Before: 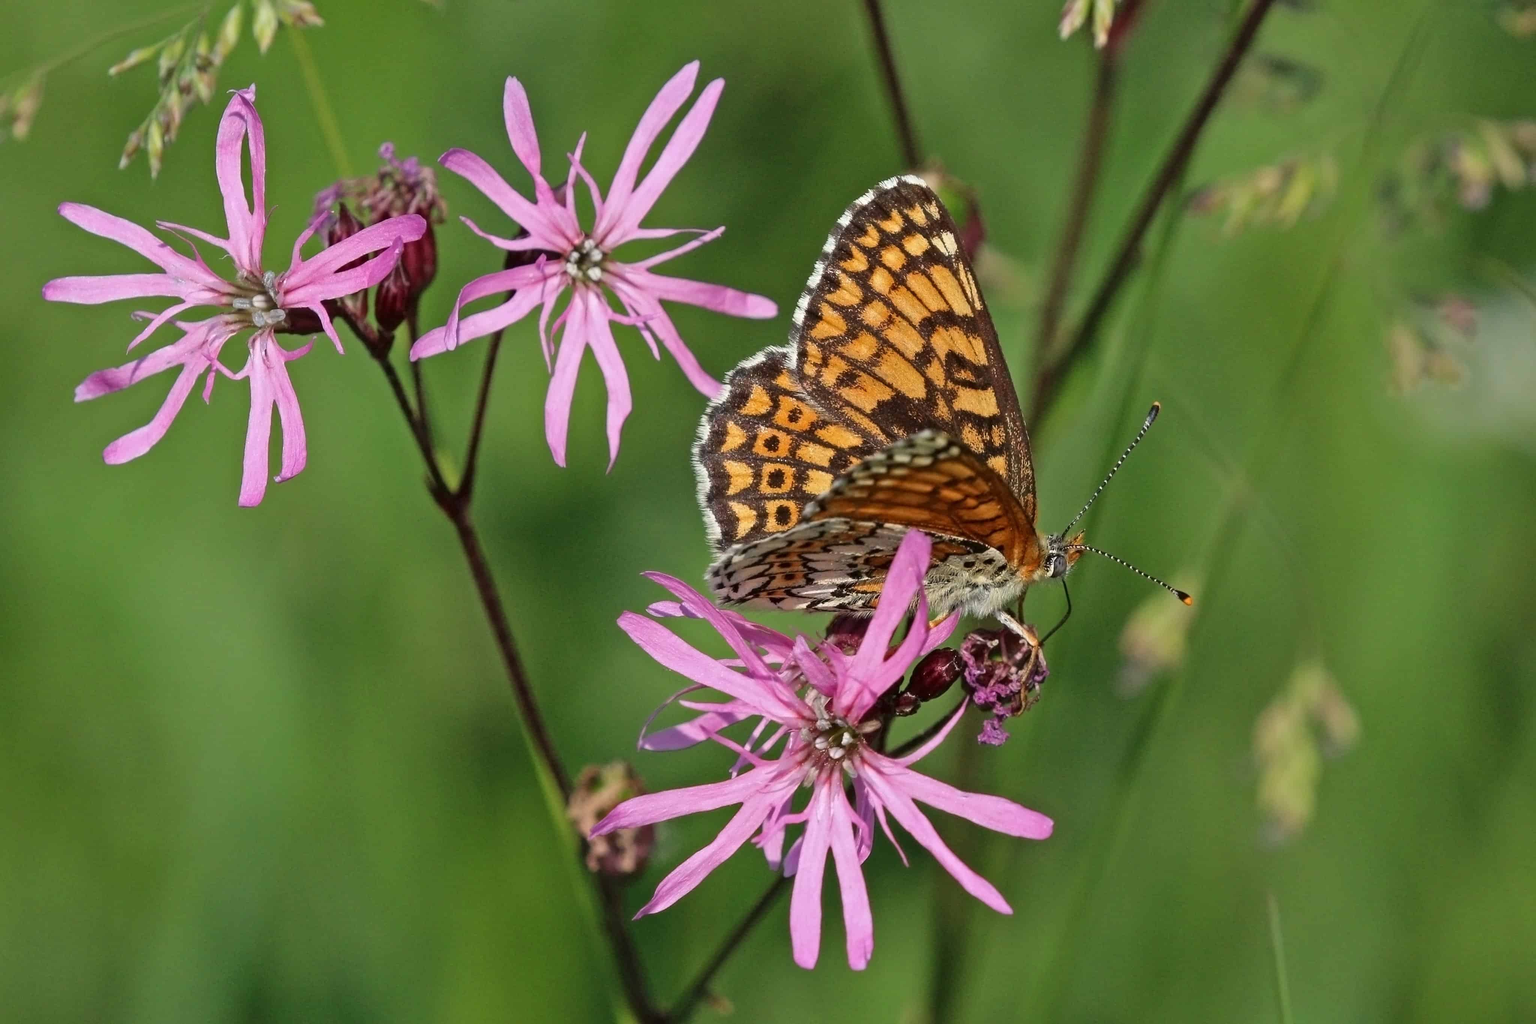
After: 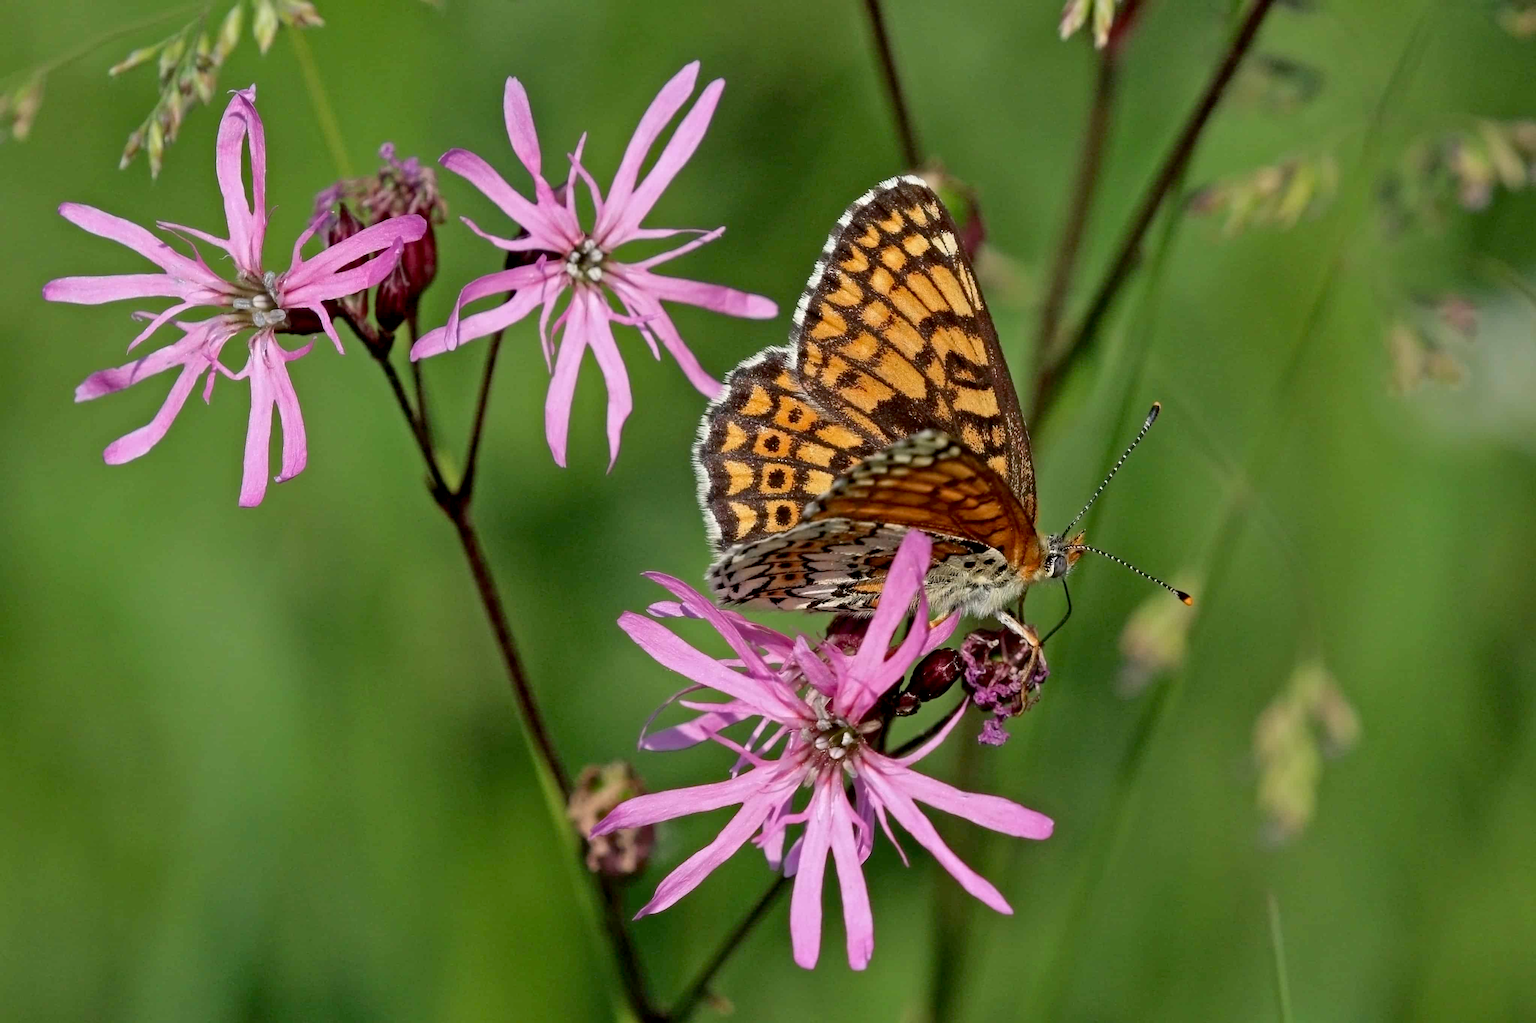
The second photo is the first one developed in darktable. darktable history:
exposure: black level correction 0.009, exposure 0.015 EV, compensate exposure bias true, compensate highlight preservation false
